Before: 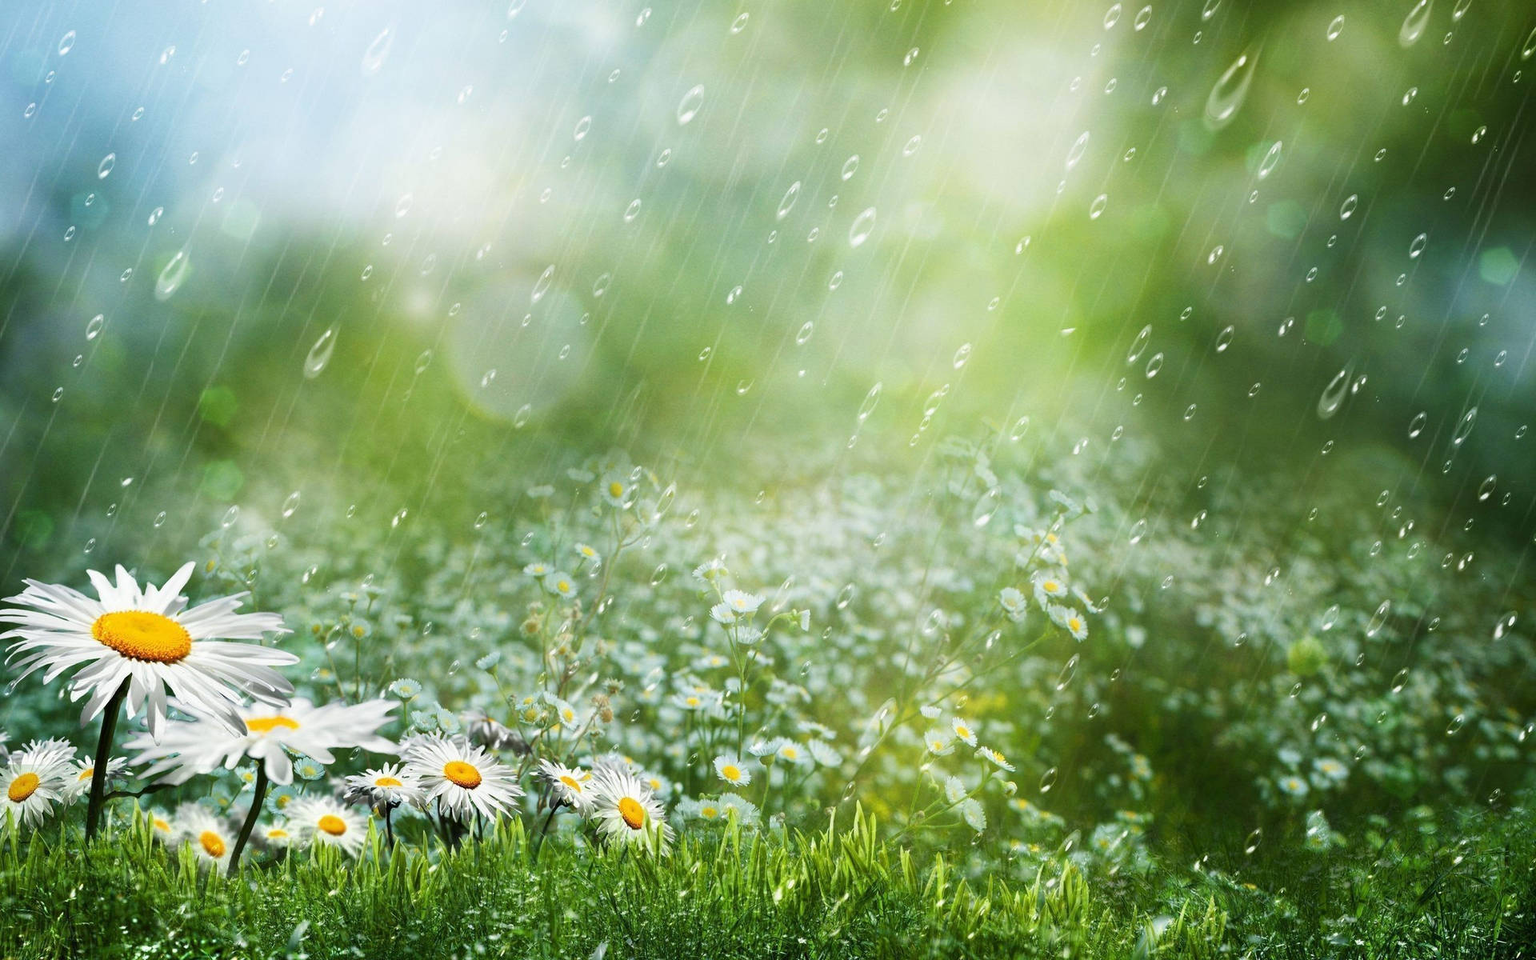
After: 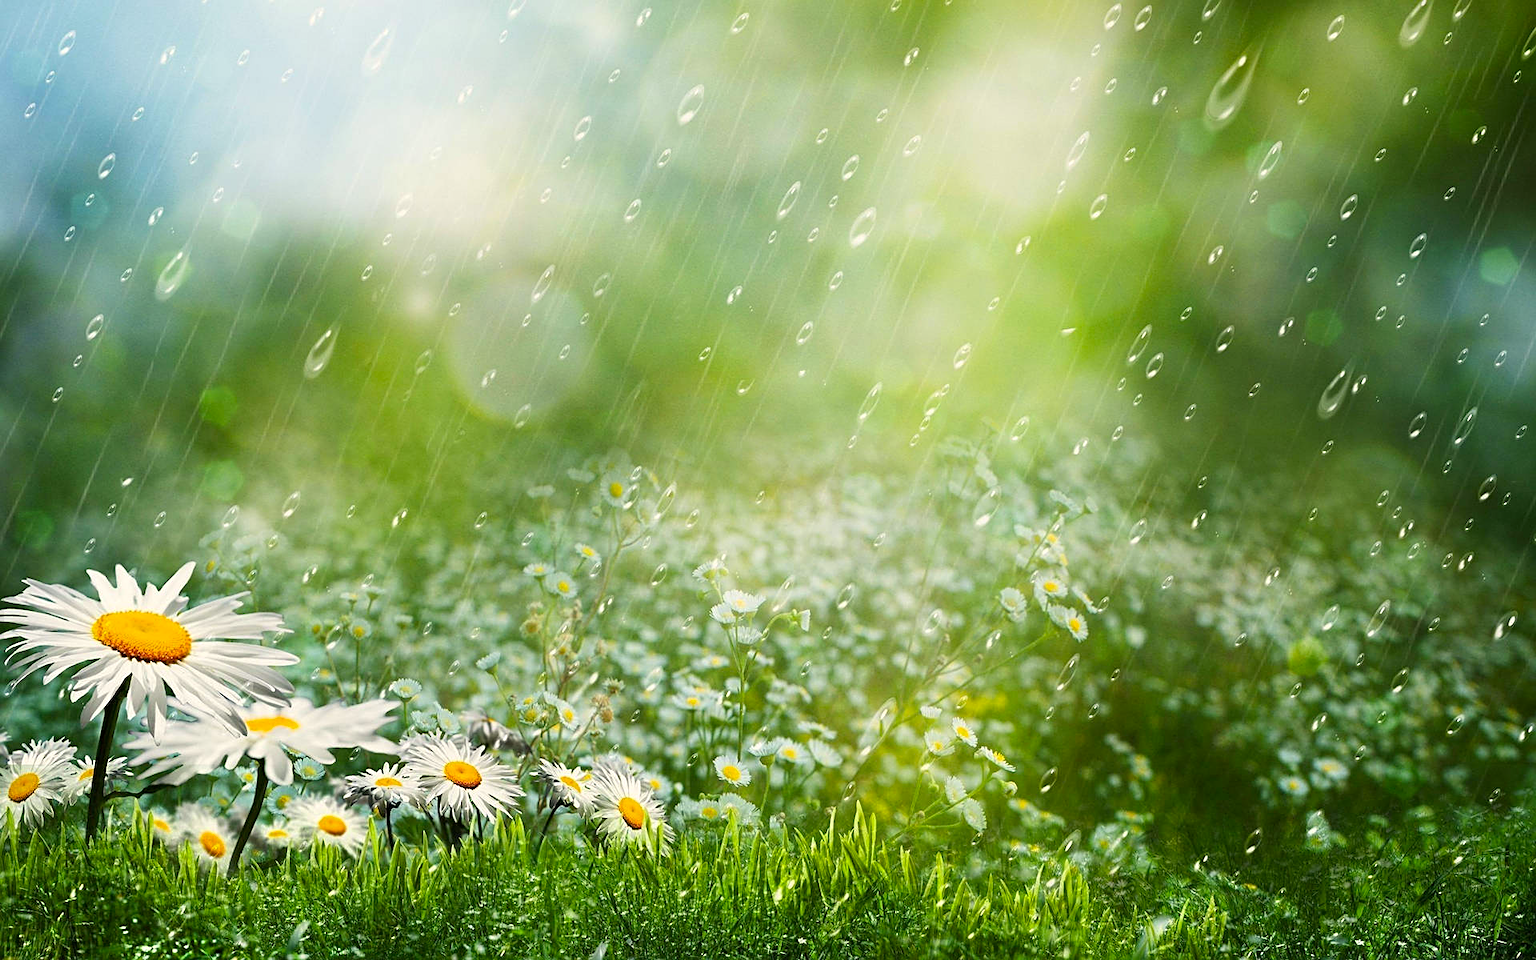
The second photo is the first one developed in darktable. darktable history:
contrast brightness saturation: saturation 0.18
rotate and perspective: automatic cropping off
sharpen: on, module defaults
color calibration: x 0.334, y 0.349, temperature 5426 K
